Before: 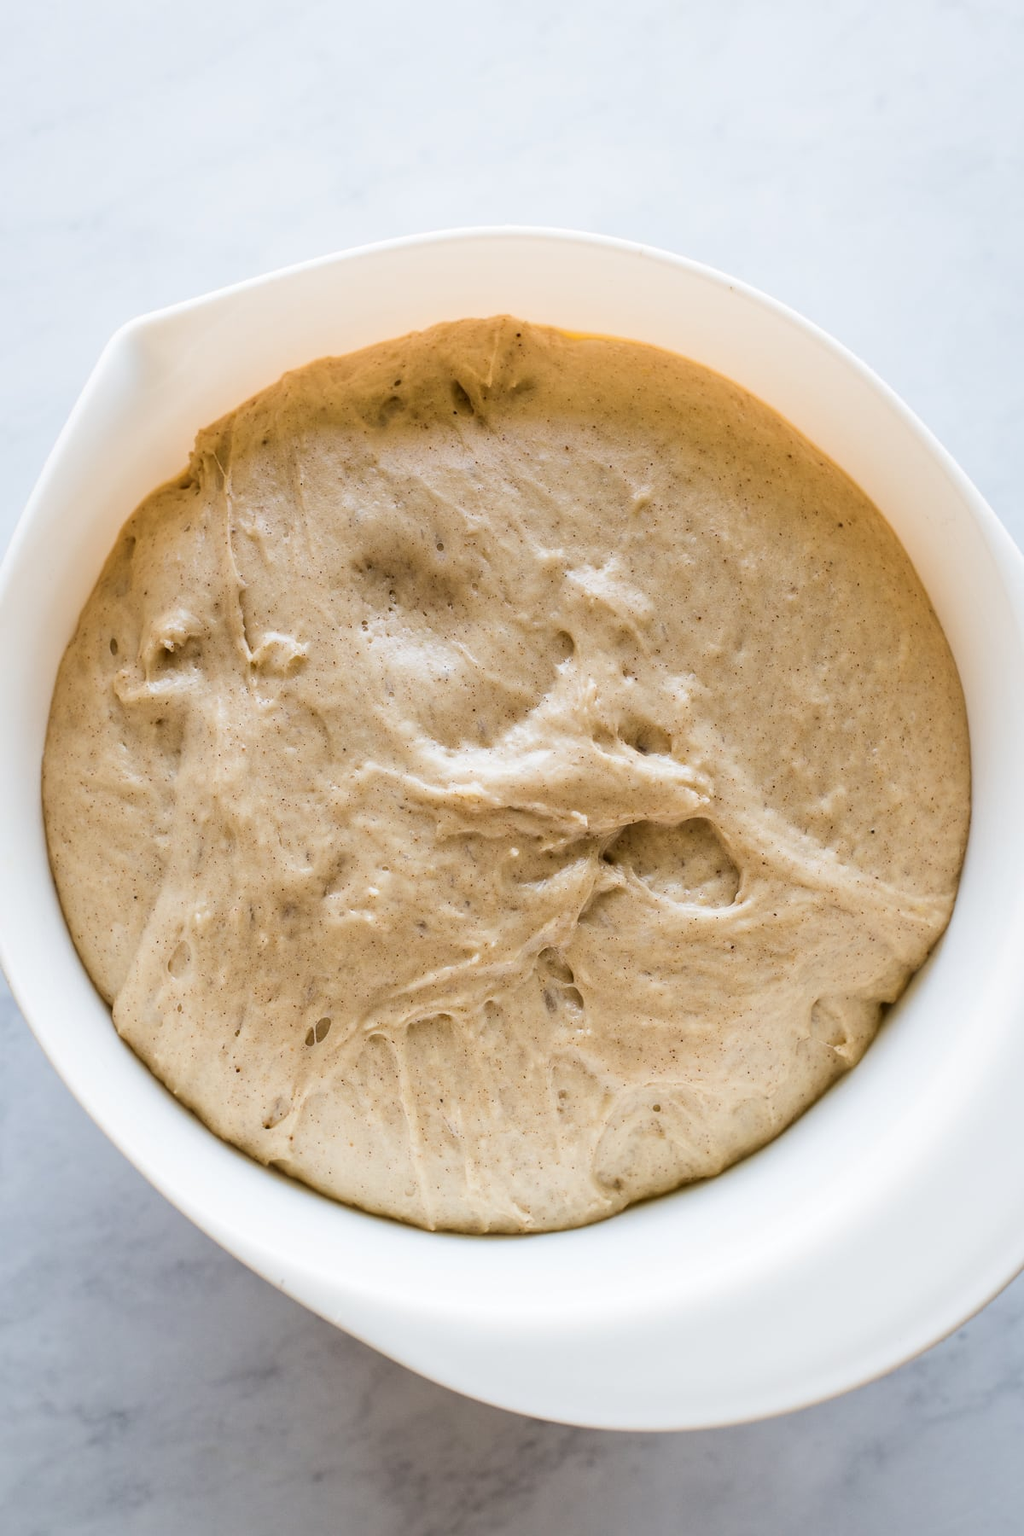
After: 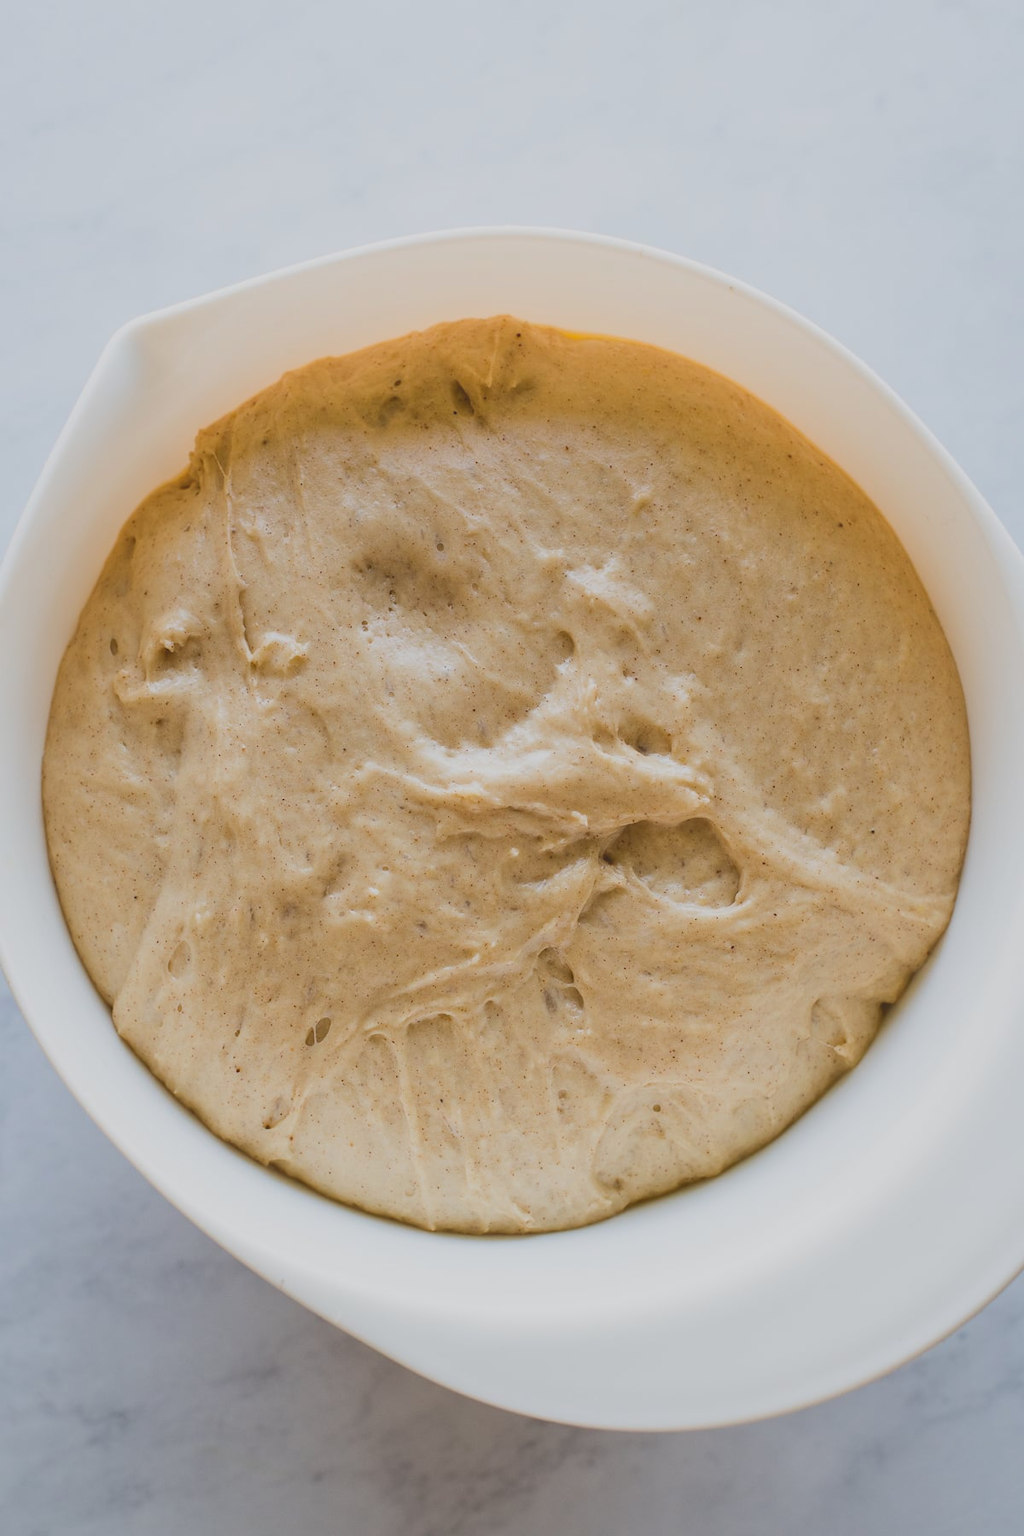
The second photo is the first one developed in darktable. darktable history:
contrast brightness saturation: contrast -0.283
